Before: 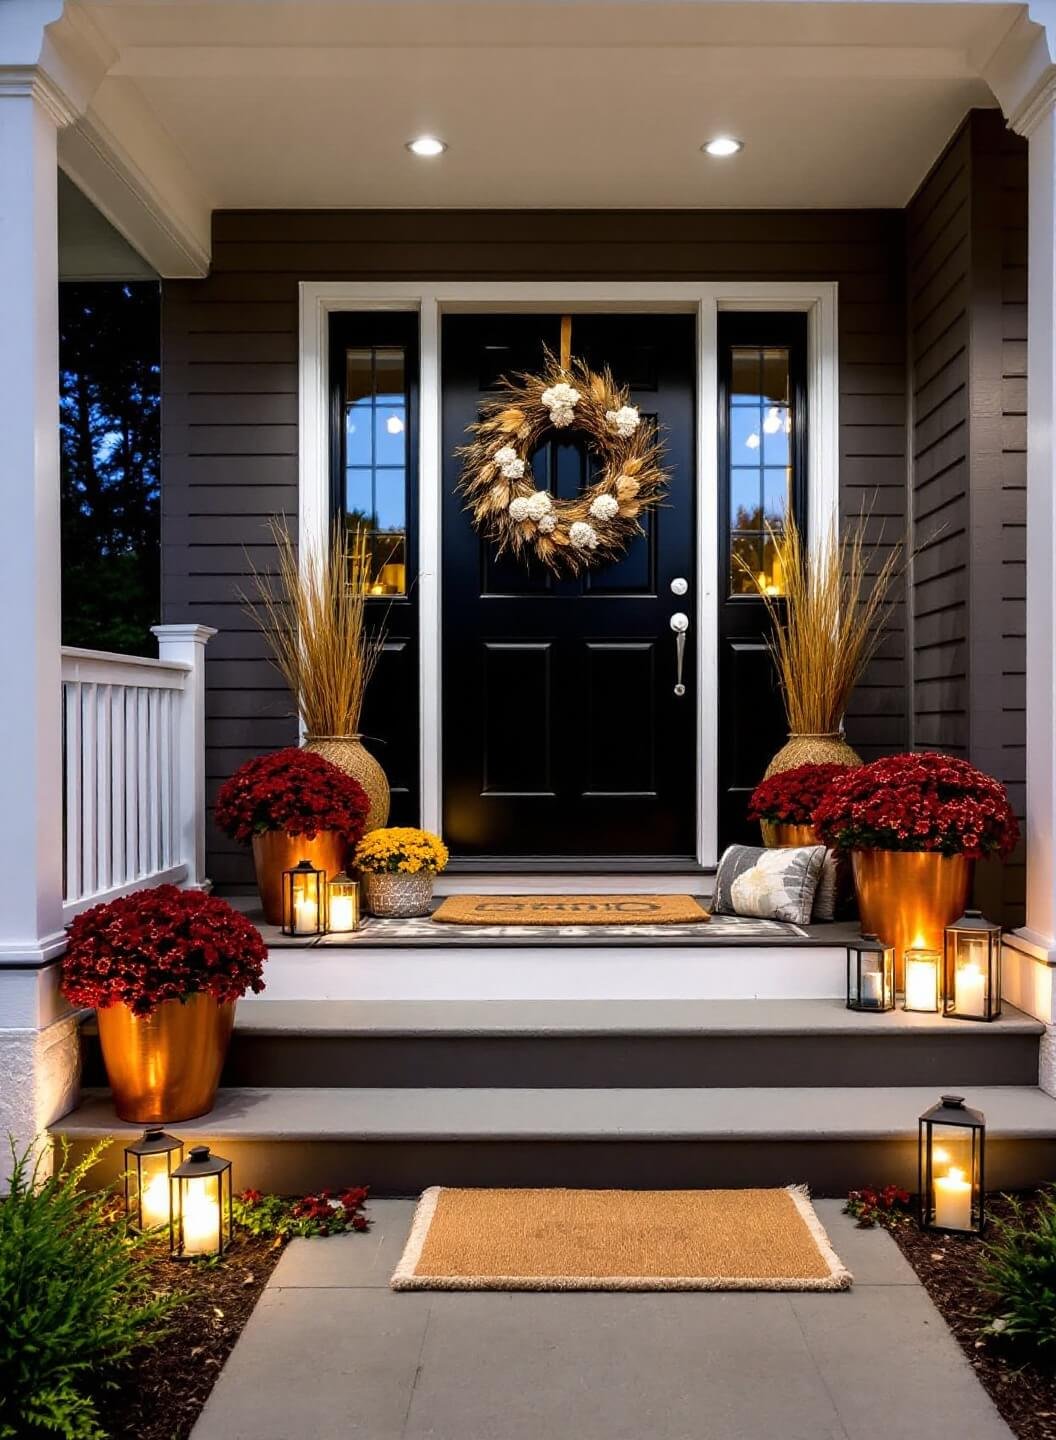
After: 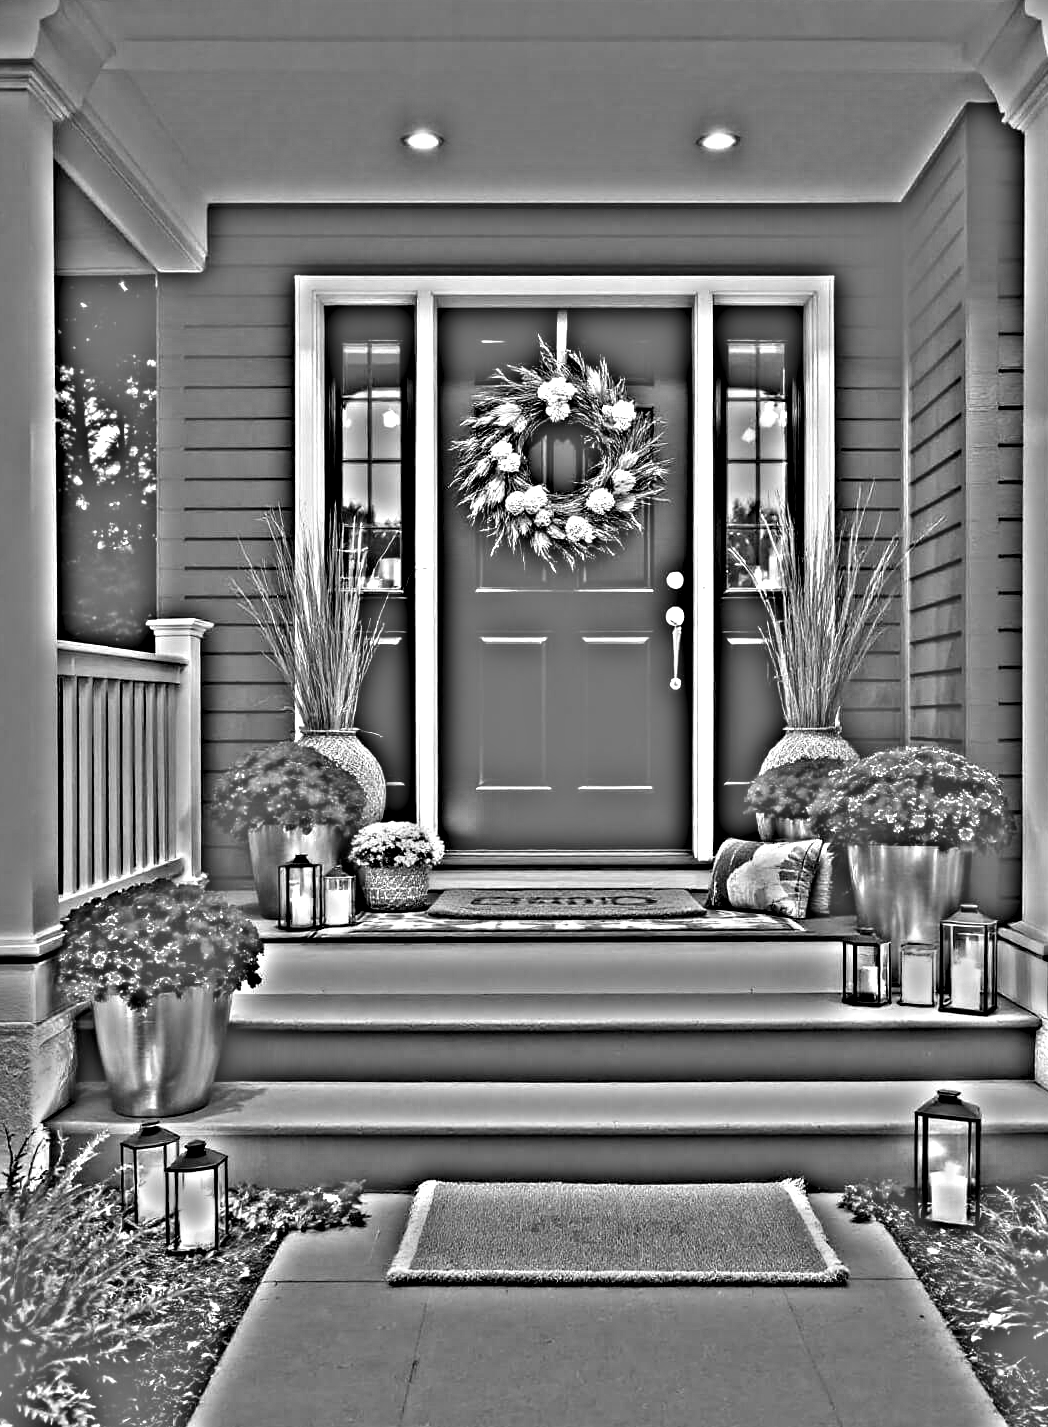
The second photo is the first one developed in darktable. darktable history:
tone equalizer: on, module defaults
crop: left 0.434%, top 0.485%, right 0.244%, bottom 0.386%
highpass: on, module defaults
